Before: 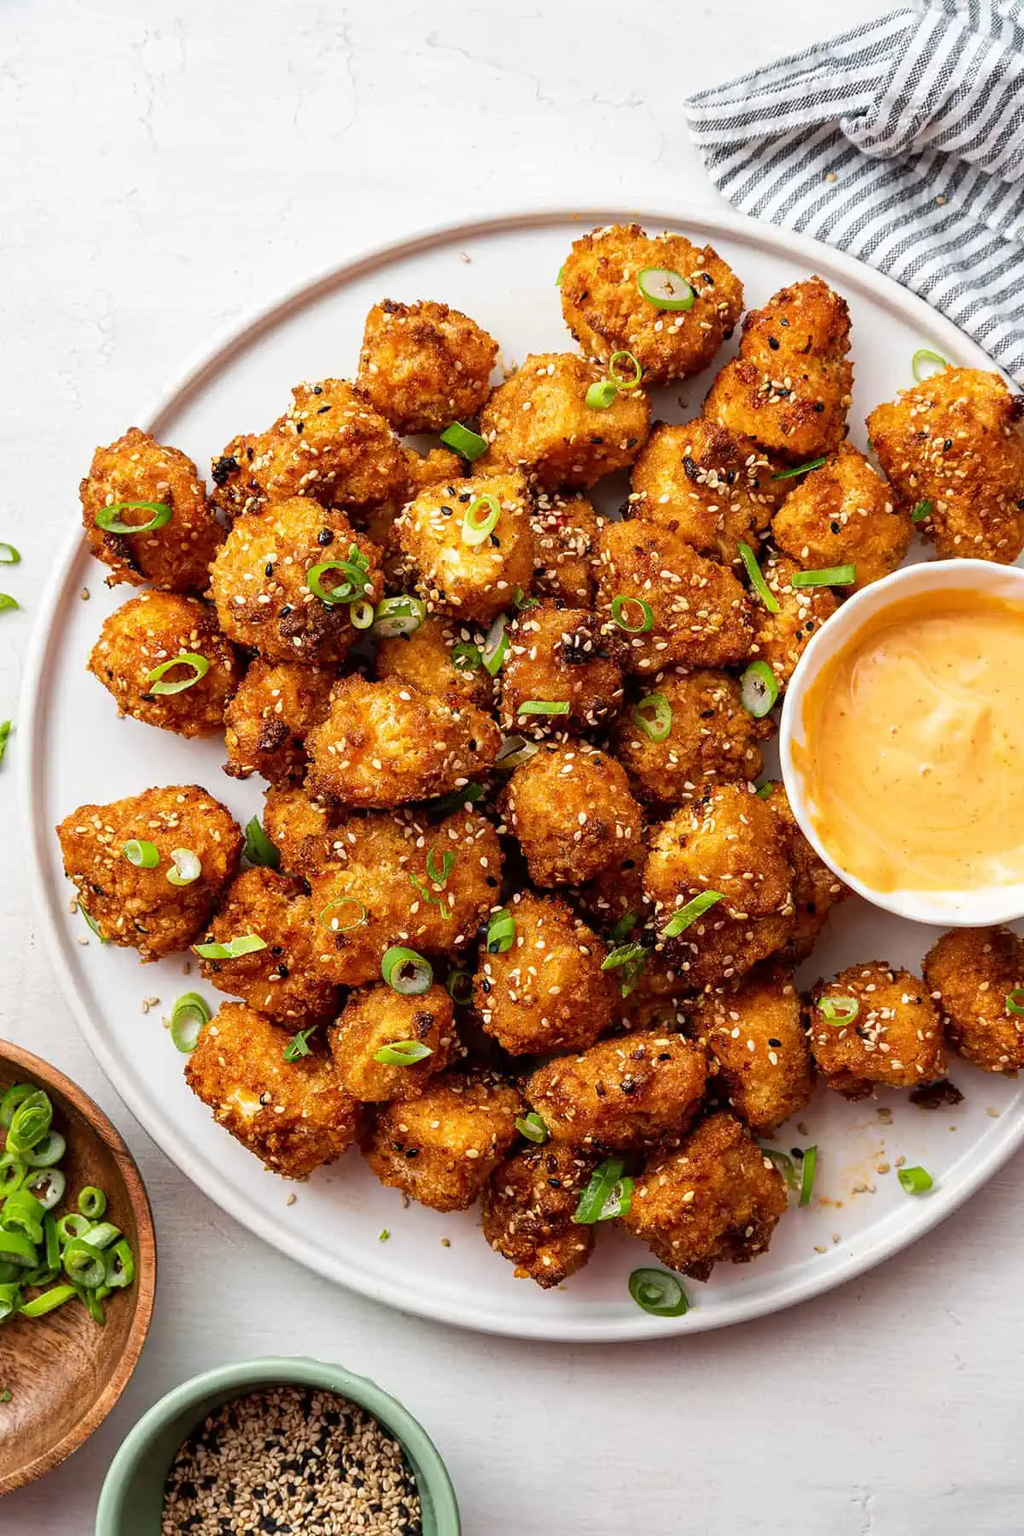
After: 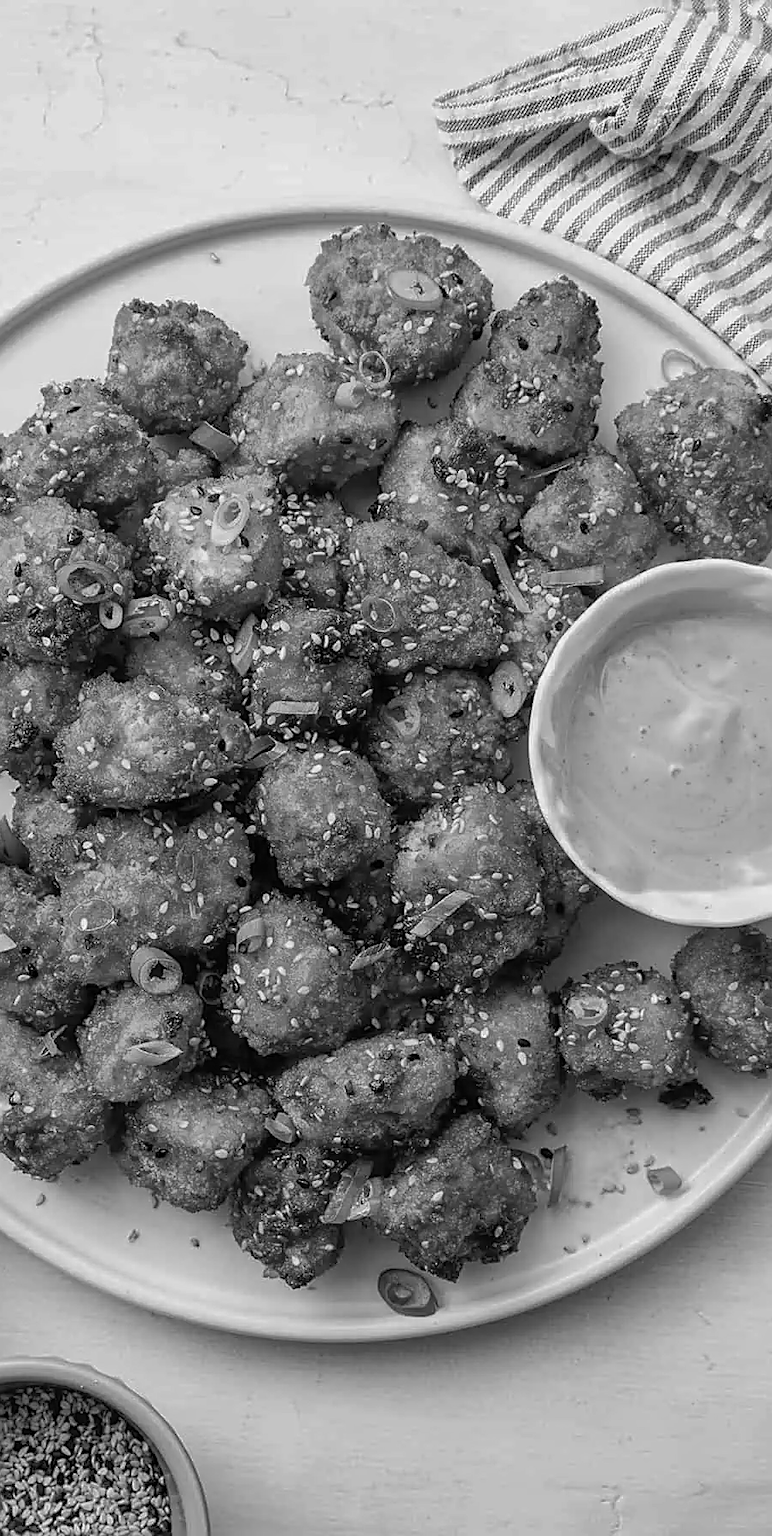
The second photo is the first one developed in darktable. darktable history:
sharpen: on, module defaults
shadows and highlights: on, module defaults
crop and rotate: left 24.529%
local contrast: detail 110%
color calibration: output gray [0.21, 0.42, 0.37, 0], gray › normalize channels true, x 0.336, y 0.347, temperature 5417.28 K, gamut compression 0.03
